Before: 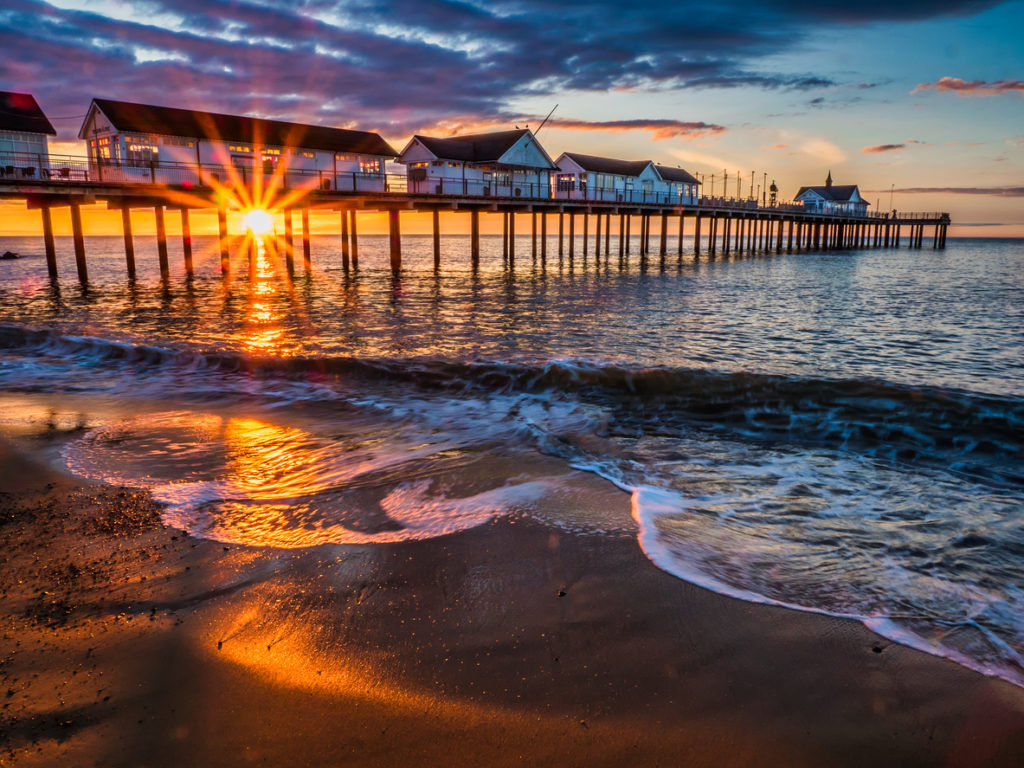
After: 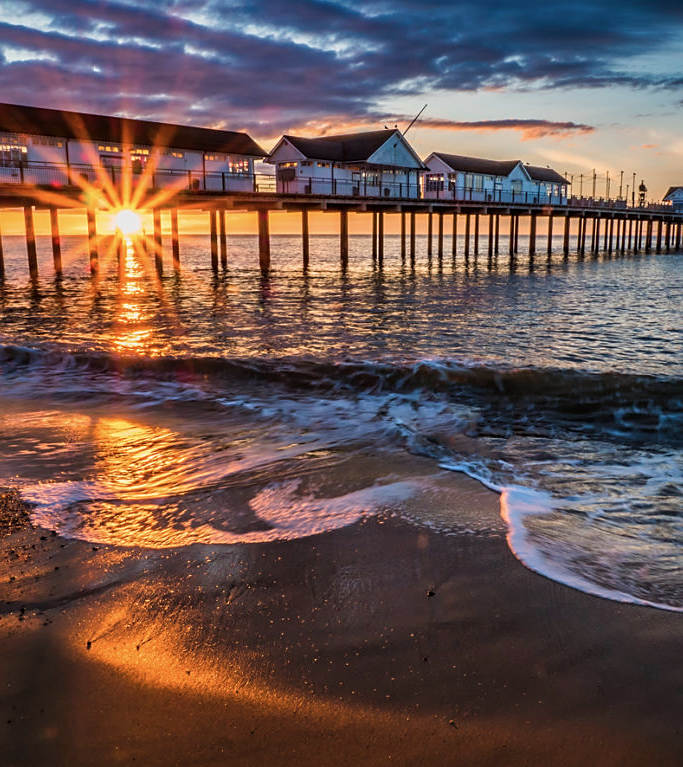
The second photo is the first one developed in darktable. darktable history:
crop and rotate: left 12.873%, right 20.422%
sharpen: radius 1.86, amount 0.395, threshold 1.207
color zones: curves: ch0 [(0, 0.5) (0.143, 0.5) (0.286, 0.5) (0.429, 0.504) (0.571, 0.5) (0.714, 0.509) (0.857, 0.5) (1, 0.5)]; ch1 [(0, 0.425) (0.143, 0.425) (0.286, 0.375) (0.429, 0.405) (0.571, 0.5) (0.714, 0.47) (0.857, 0.425) (1, 0.435)]; ch2 [(0, 0.5) (0.143, 0.5) (0.286, 0.5) (0.429, 0.517) (0.571, 0.5) (0.714, 0.51) (0.857, 0.5) (1, 0.5)]
